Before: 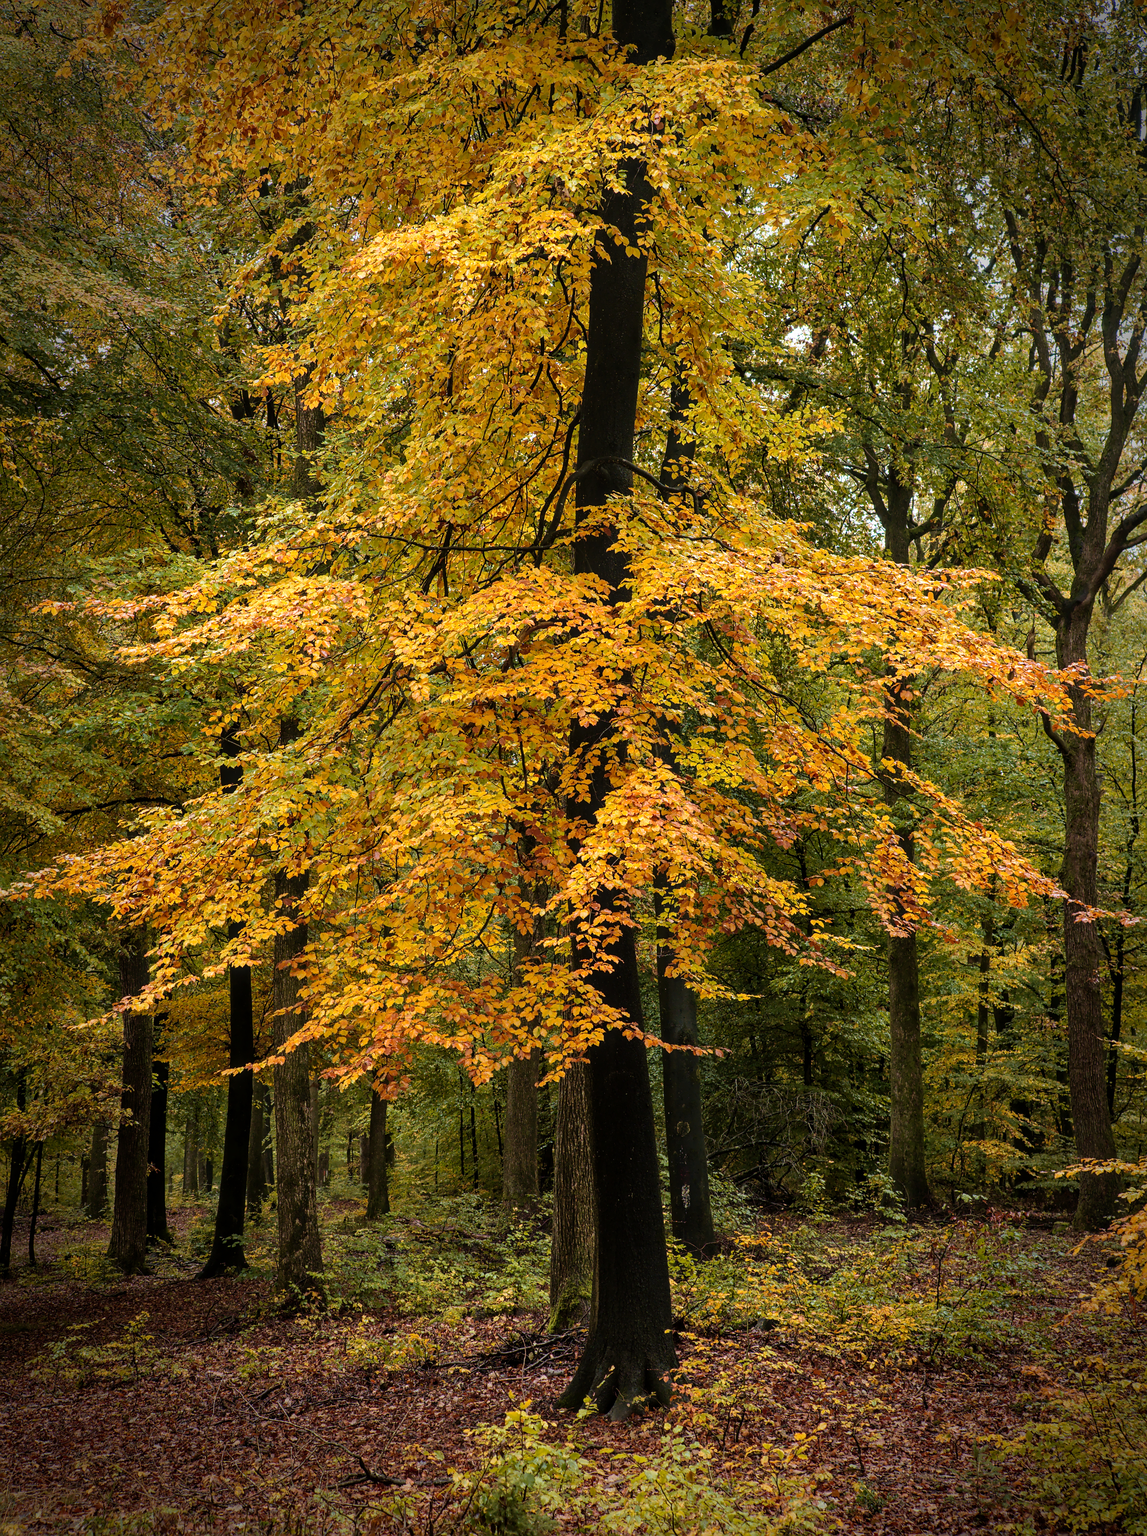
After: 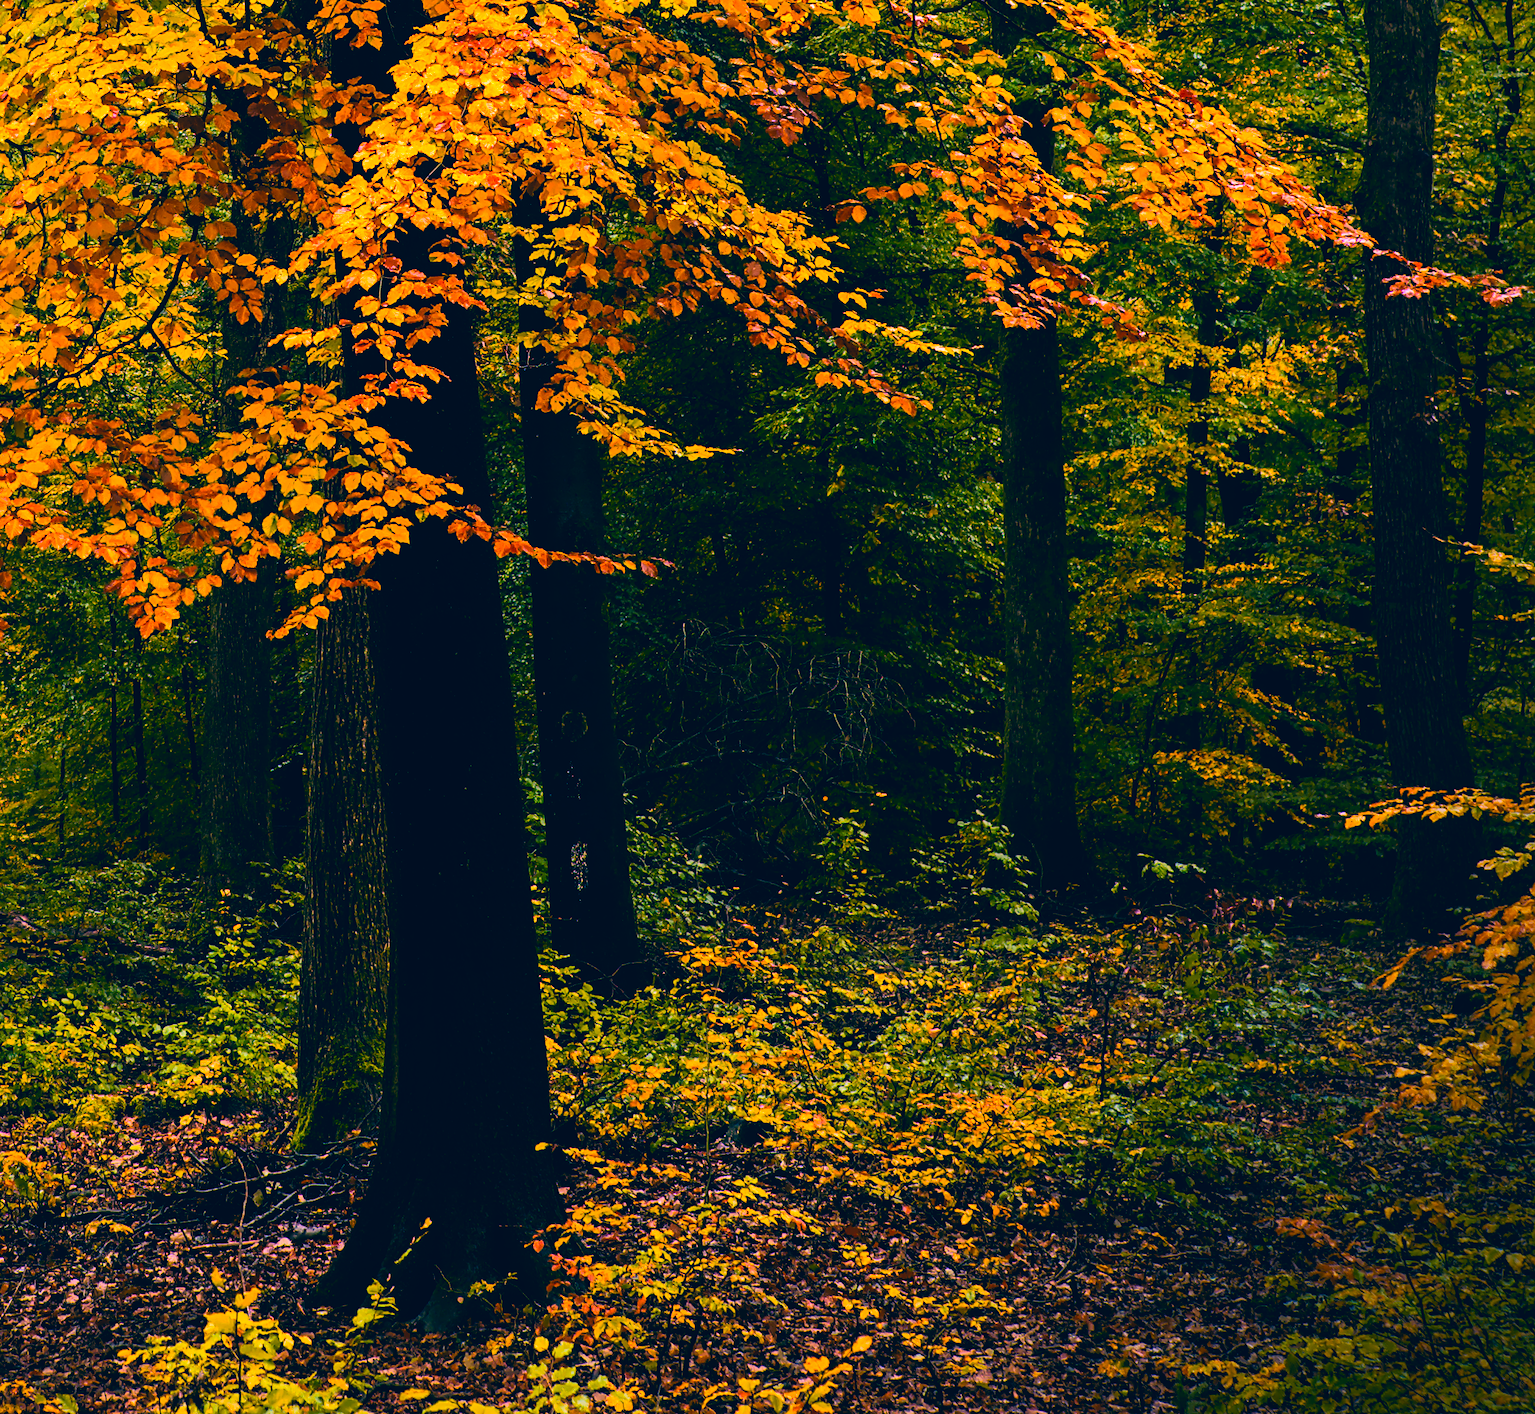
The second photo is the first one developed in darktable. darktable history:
color balance rgb: linear chroma grading › shadows 9.591%, linear chroma grading › highlights 10.722%, linear chroma grading › global chroma 14.995%, linear chroma grading › mid-tones 14.707%, perceptual saturation grading › global saturation -1.175%, perceptual brilliance grading › highlights 3.909%, perceptual brilliance grading › mid-tones -17.314%, perceptual brilliance grading › shadows -40.72%, global vibrance 20%
tone curve: curves: ch0 [(0, 0) (0.037, 0.011) (0.135, 0.093) (0.266, 0.281) (0.461, 0.555) (0.581, 0.716) (0.675, 0.793) (0.767, 0.849) (0.91, 0.924) (1, 0.979)]; ch1 [(0, 0) (0.292, 0.278) (0.431, 0.418) (0.493, 0.479) (0.506, 0.5) (0.532, 0.537) (0.562, 0.581) (0.641, 0.663) (0.754, 0.76) (1, 1)]; ch2 [(0, 0) (0.294, 0.3) (0.361, 0.372) (0.429, 0.445) (0.478, 0.486) (0.502, 0.498) (0.518, 0.522) (0.531, 0.549) (0.561, 0.59) (0.64, 0.655) (0.693, 0.706) (0.845, 0.833) (1, 0.951)], color space Lab, linked channels, preserve colors none
shadows and highlights: shadows -23.37, highlights 46.09, soften with gaussian
color correction: highlights a* 16.54, highlights b* 0.291, shadows a* -15.47, shadows b* -14.49, saturation 1.46
crop and rotate: left 35.482%, top 50.74%, bottom 4.914%
